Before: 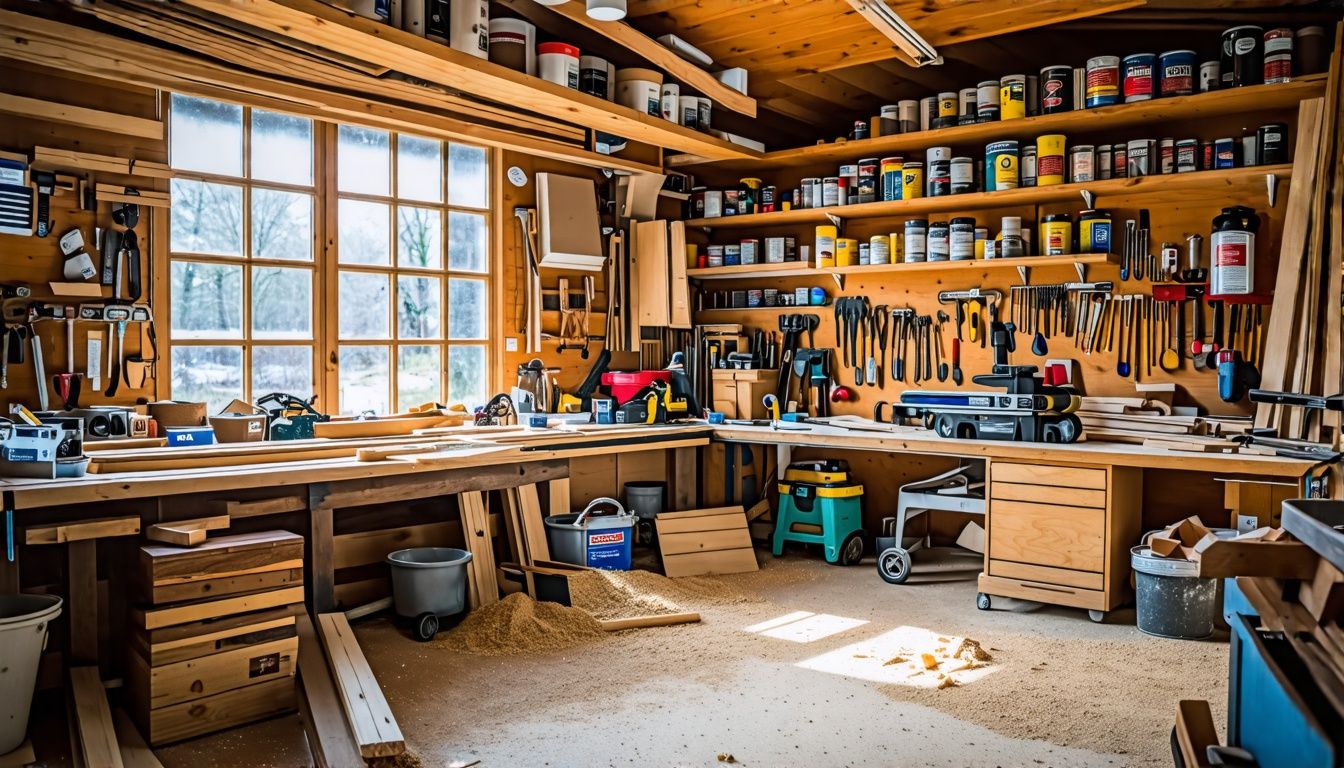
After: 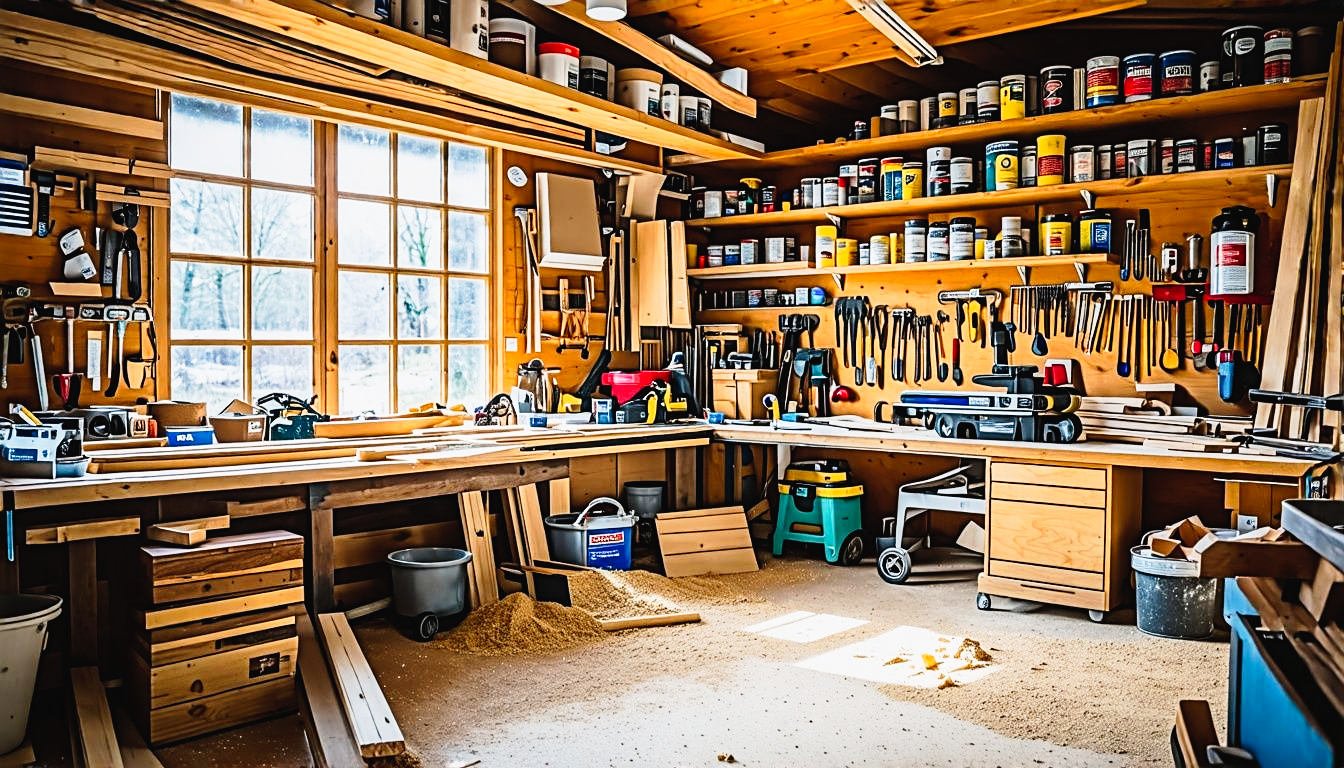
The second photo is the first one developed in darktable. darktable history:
tone curve: curves: ch0 [(0, 0.023) (0.087, 0.065) (0.184, 0.168) (0.45, 0.54) (0.57, 0.683) (0.706, 0.841) (0.877, 0.948) (1, 0.984)]; ch1 [(0, 0) (0.388, 0.369) (0.447, 0.447) (0.505, 0.5) (0.534, 0.535) (0.563, 0.563) (0.579, 0.59) (0.644, 0.663) (1, 1)]; ch2 [(0, 0) (0.301, 0.259) (0.385, 0.395) (0.492, 0.496) (0.518, 0.537) (0.583, 0.605) (0.673, 0.667) (1, 1)], preserve colors none
sharpen: on, module defaults
exposure: exposure -0.056 EV, compensate exposure bias true, compensate highlight preservation false
